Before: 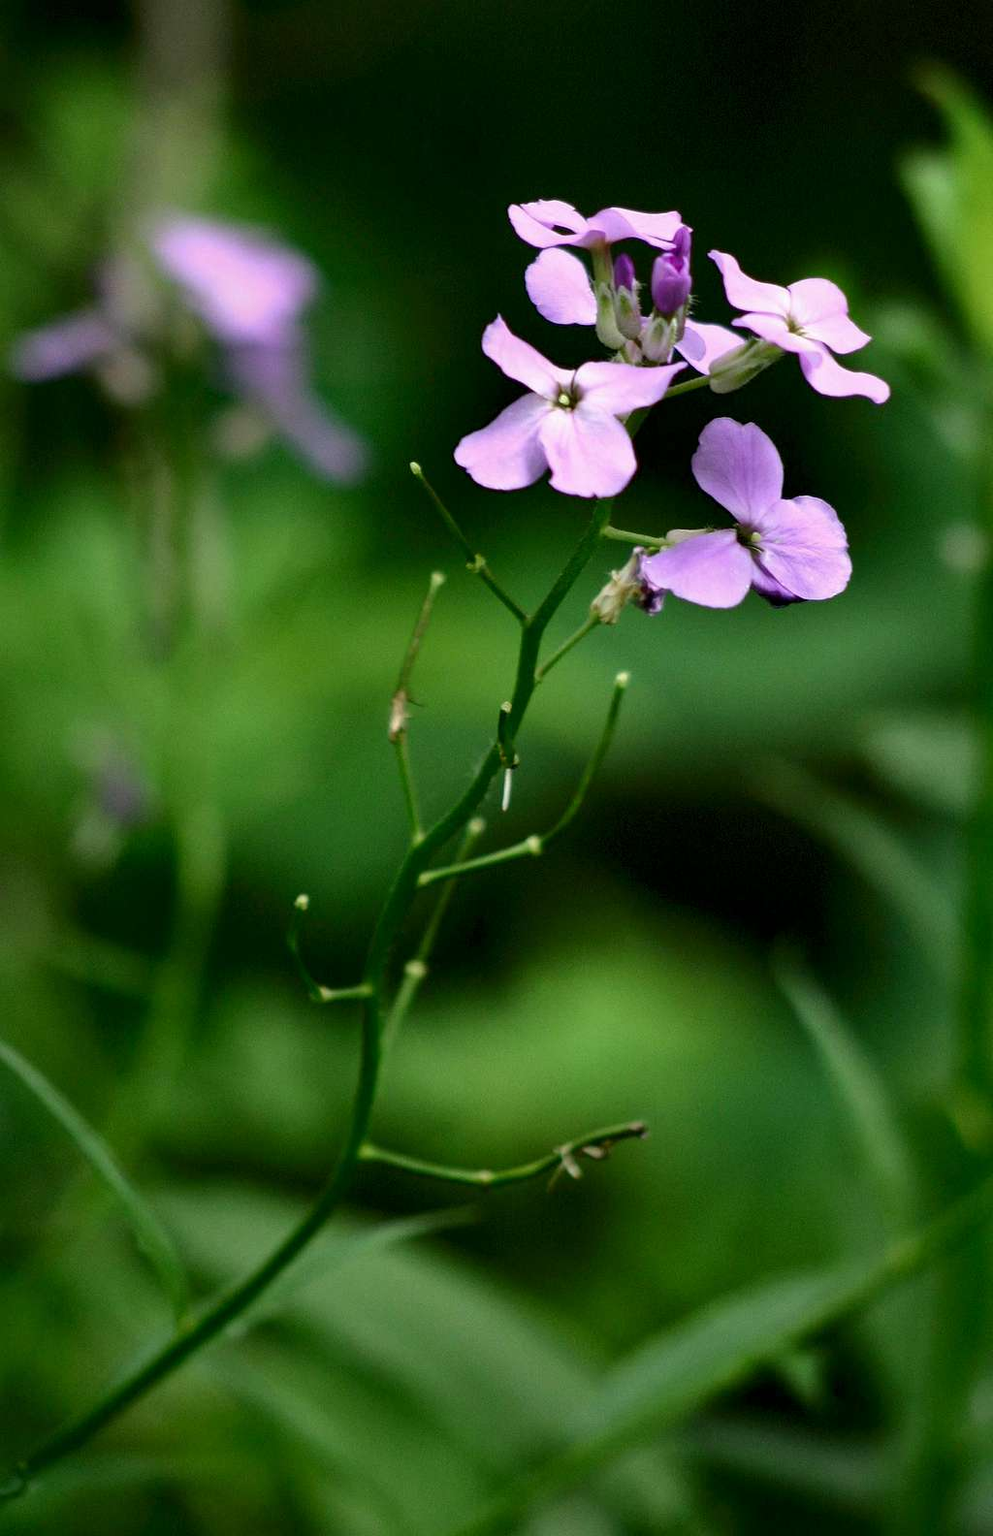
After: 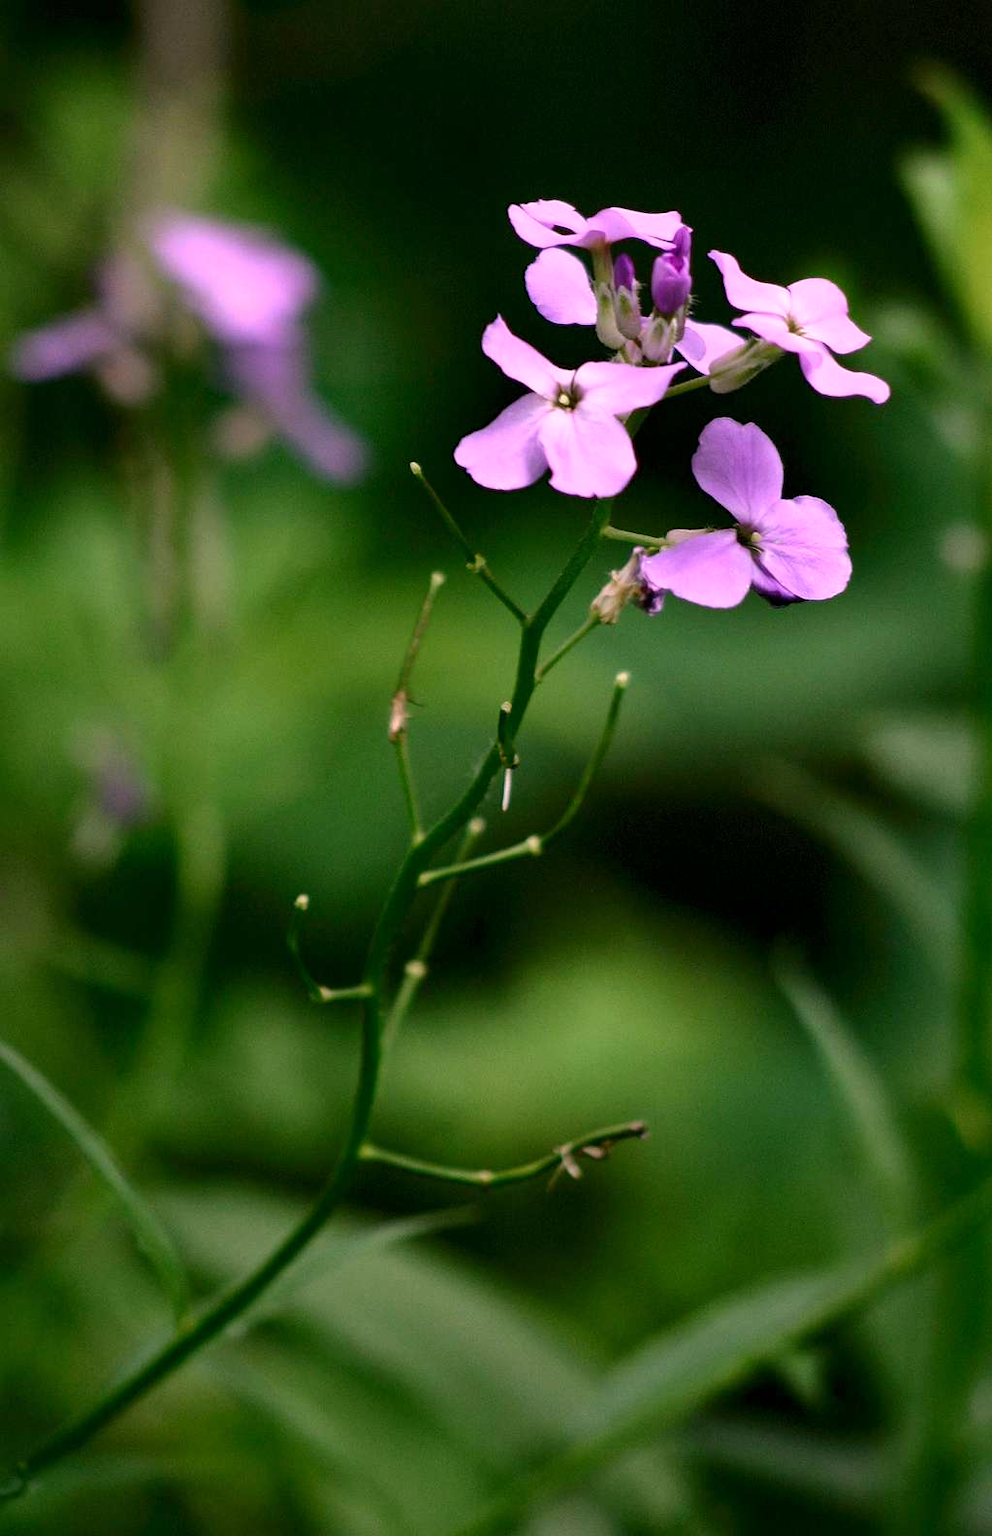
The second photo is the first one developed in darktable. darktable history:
exposure: exposure -0.153 EV, compensate highlight preservation false
white balance: red 1.188, blue 1.11
